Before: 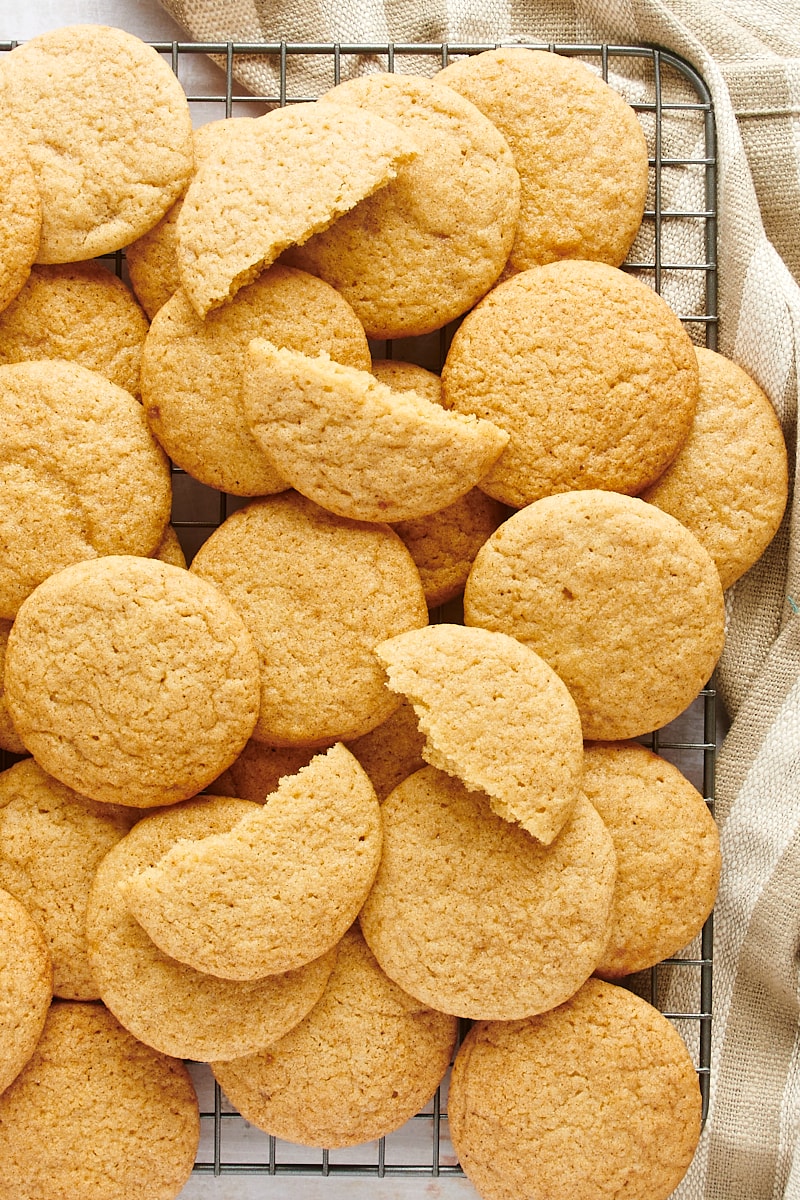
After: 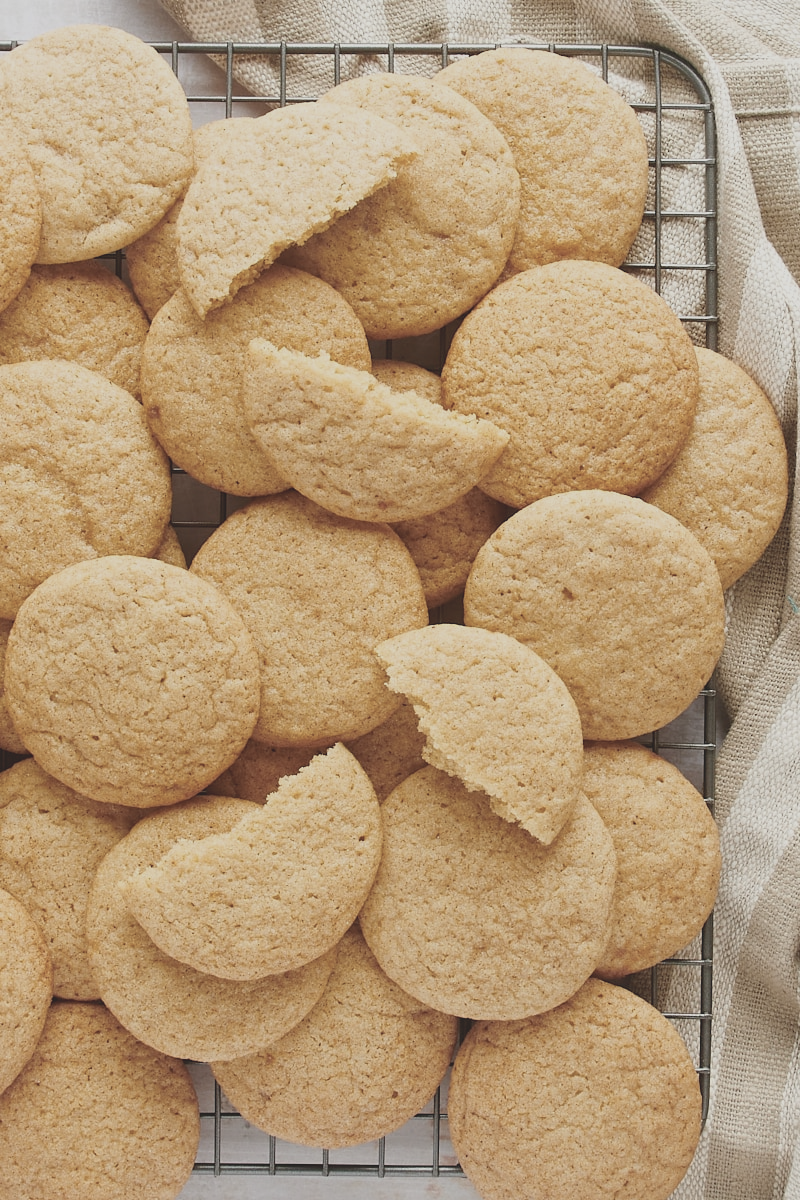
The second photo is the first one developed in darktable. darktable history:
contrast brightness saturation: contrast -0.252, saturation -0.442
